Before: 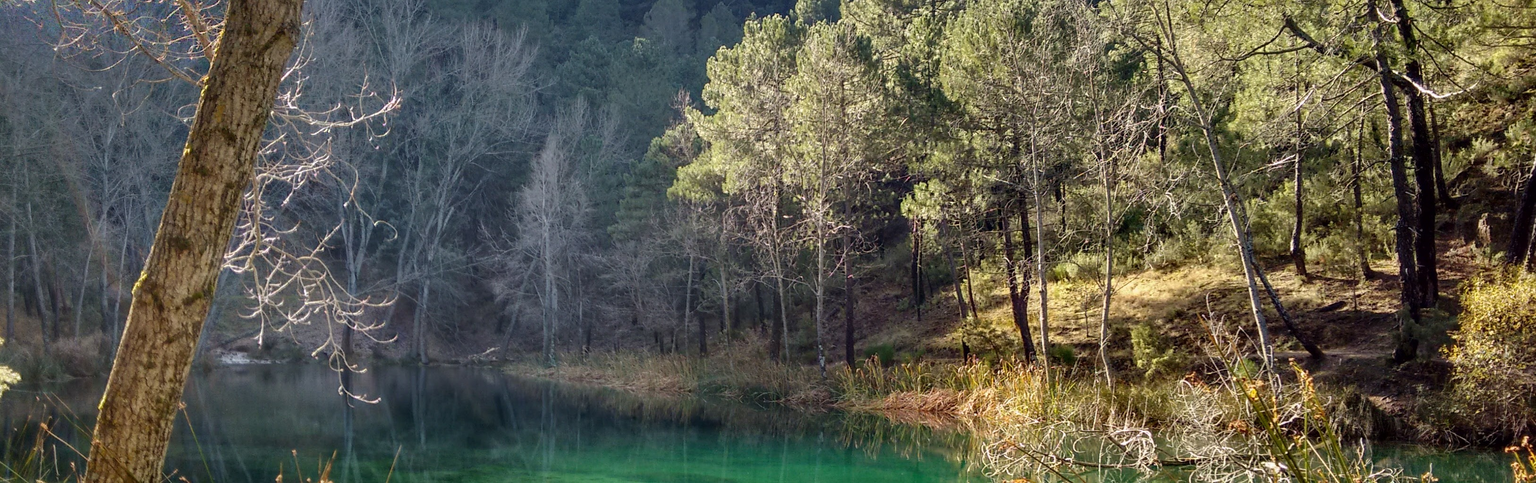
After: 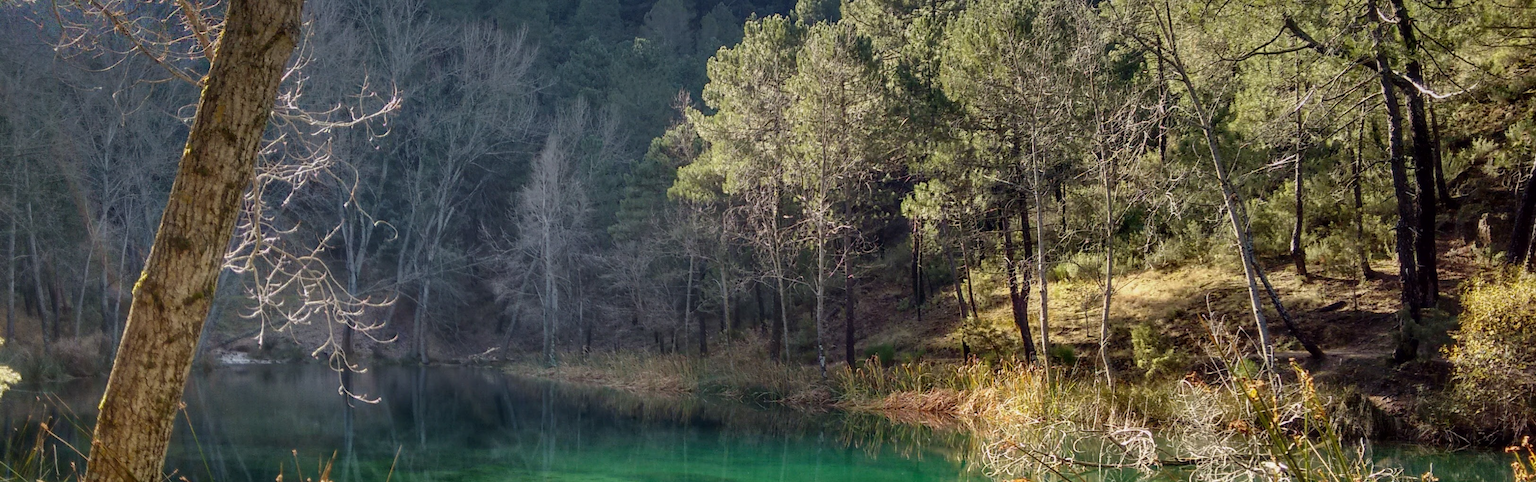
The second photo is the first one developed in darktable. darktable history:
bloom: size 5%, threshold 95%, strength 15%
graduated density: on, module defaults
